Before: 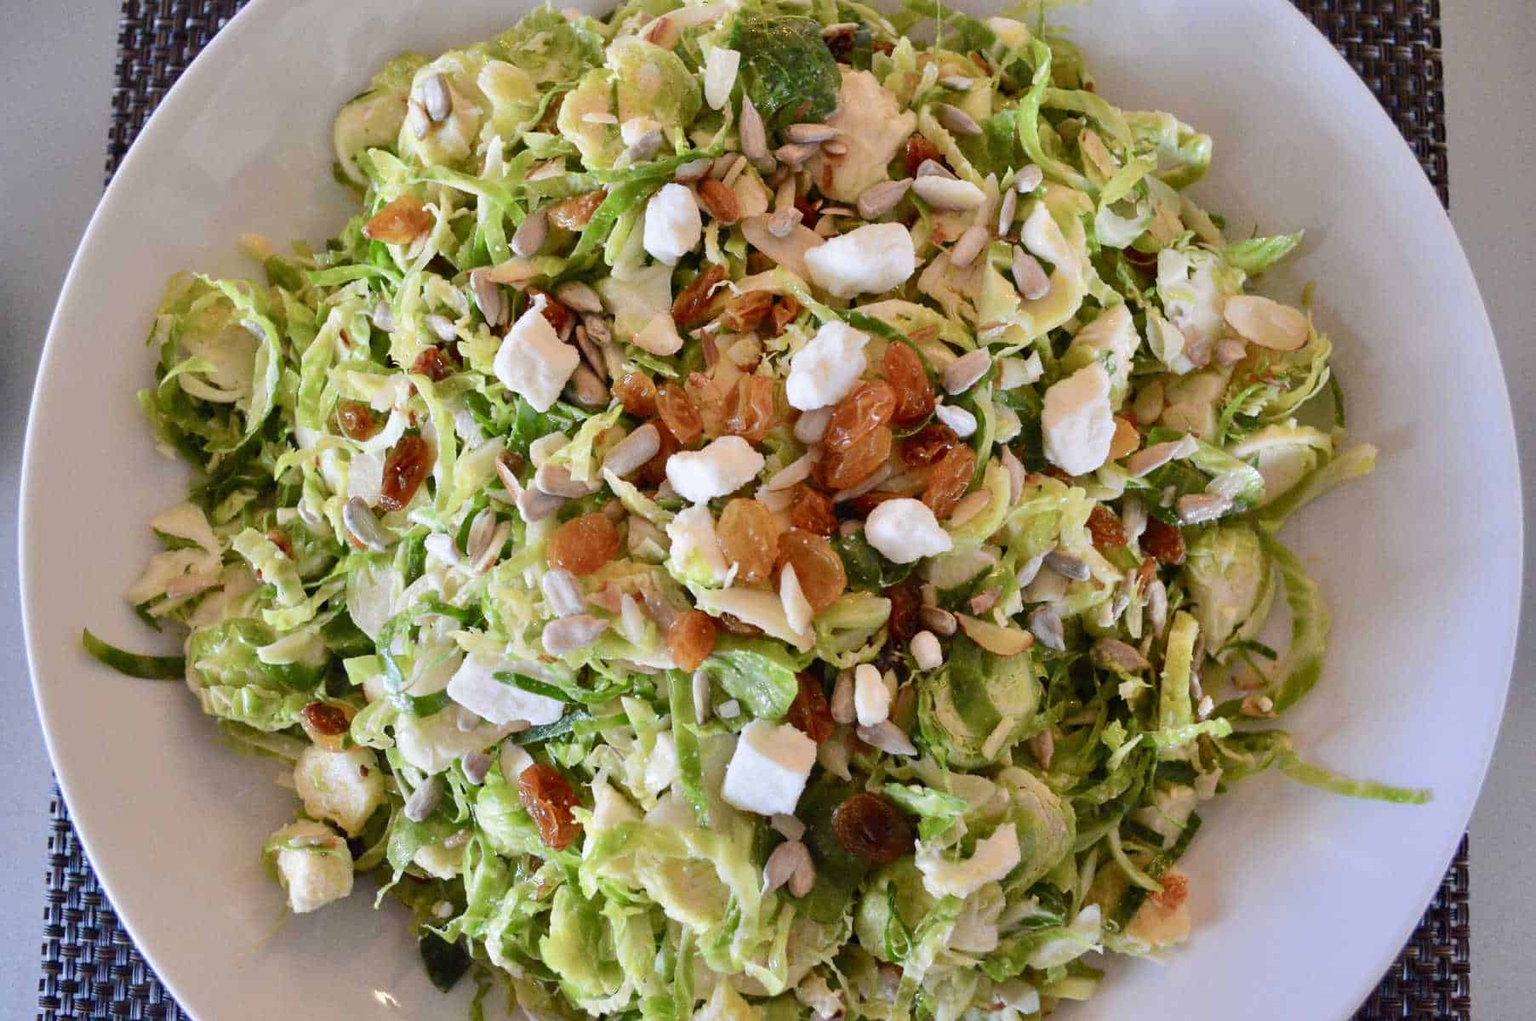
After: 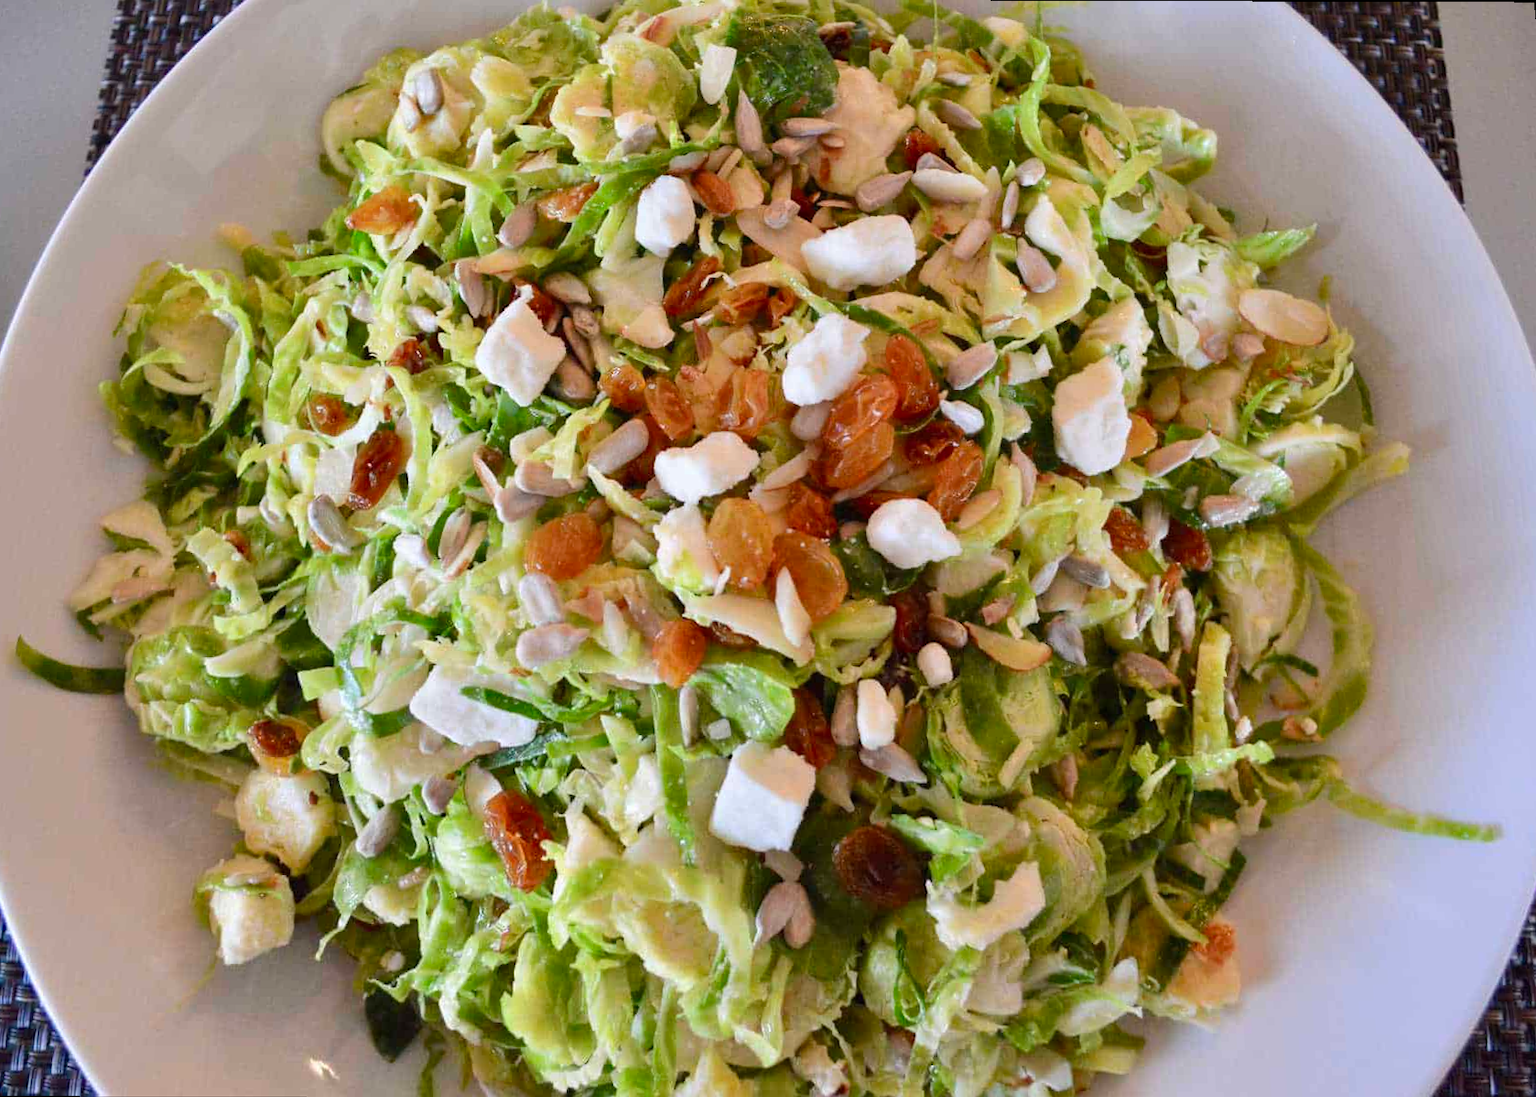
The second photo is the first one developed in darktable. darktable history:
rotate and perspective: rotation 0.215°, lens shift (vertical) -0.139, crop left 0.069, crop right 0.939, crop top 0.002, crop bottom 0.996
exposure: compensate highlight preservation false
